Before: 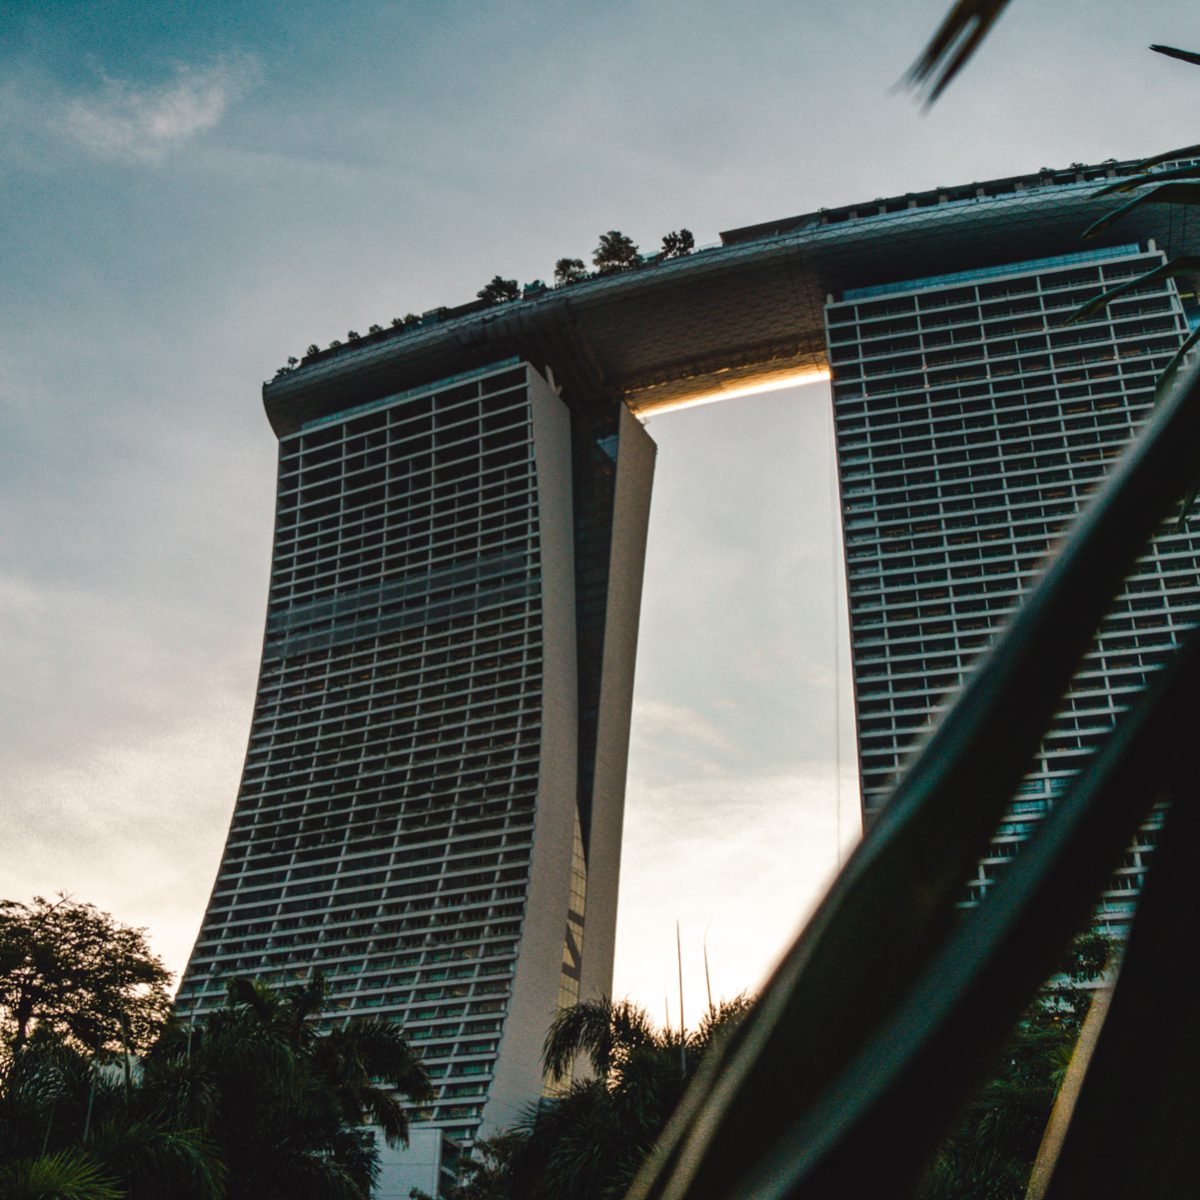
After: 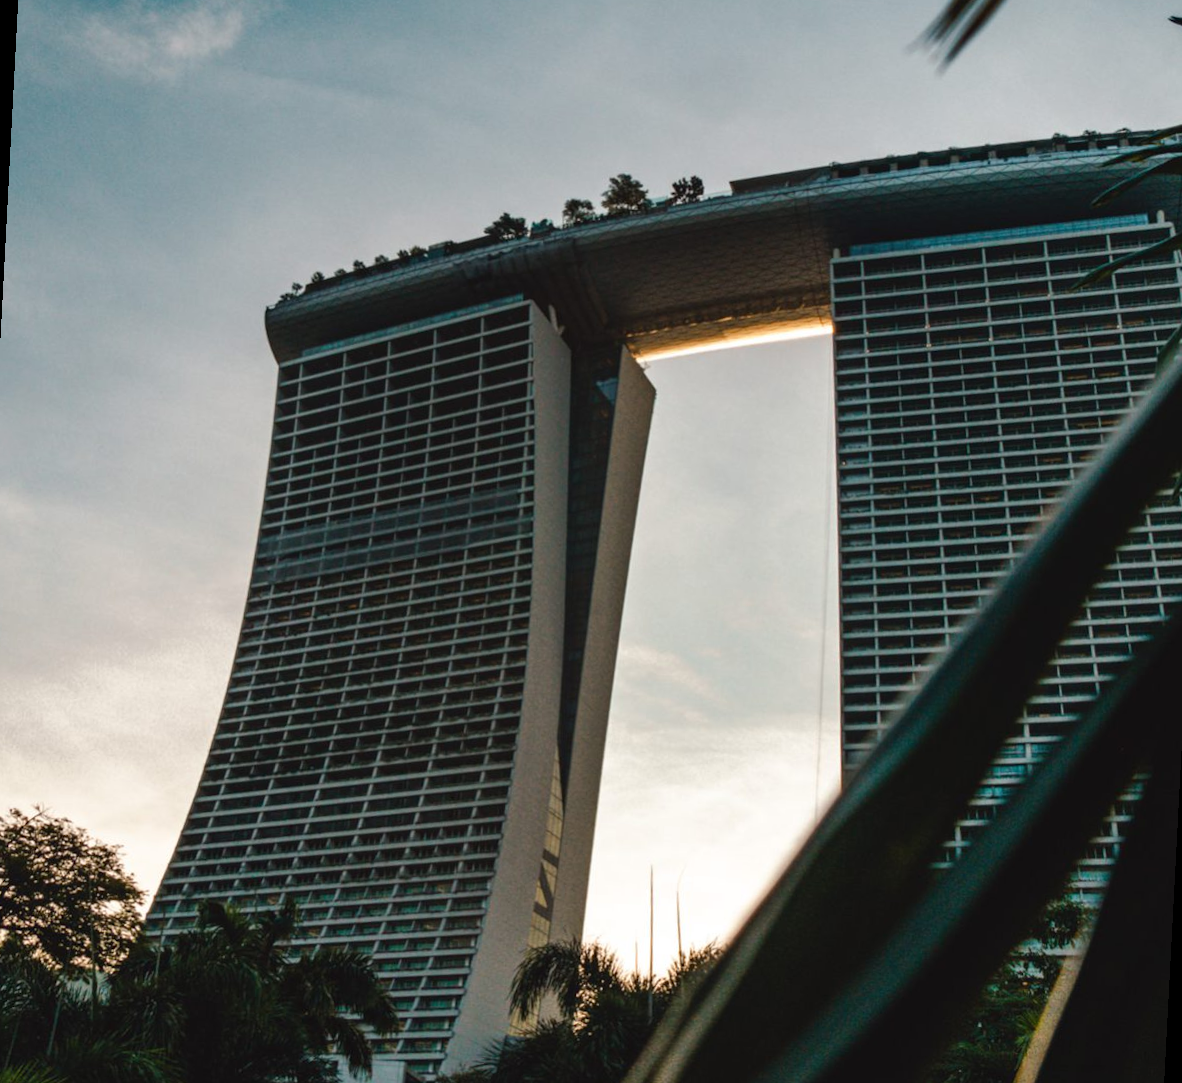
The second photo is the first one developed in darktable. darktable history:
rotate and perspective: rotation 3°, crop left 0.031, crop right 0.969, crop top 0.07, crop bottom 0.93
